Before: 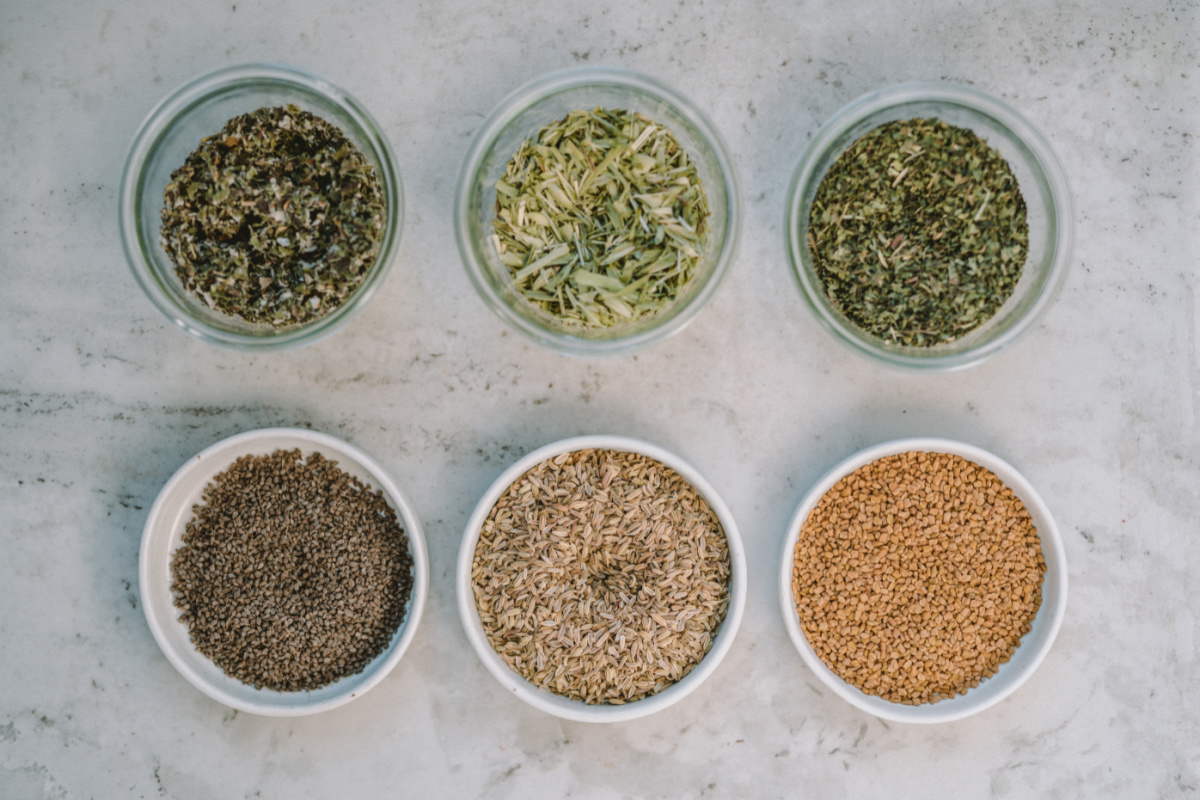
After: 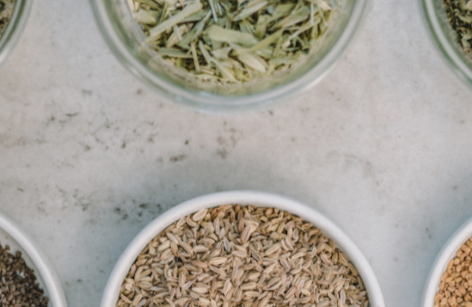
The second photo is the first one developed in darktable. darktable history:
crop: left 30%, top 30%, right 30%, bottom 30%
contrast brightness saturation: contrast 0.07
rotate and perspective: rotation -1.42°, crop left 0.016, crop right 0.984, crop top 0.035, crop bottom 0.965
color correction: saturation 0.8
shadows and highlights: shadows 25, highlights -25
